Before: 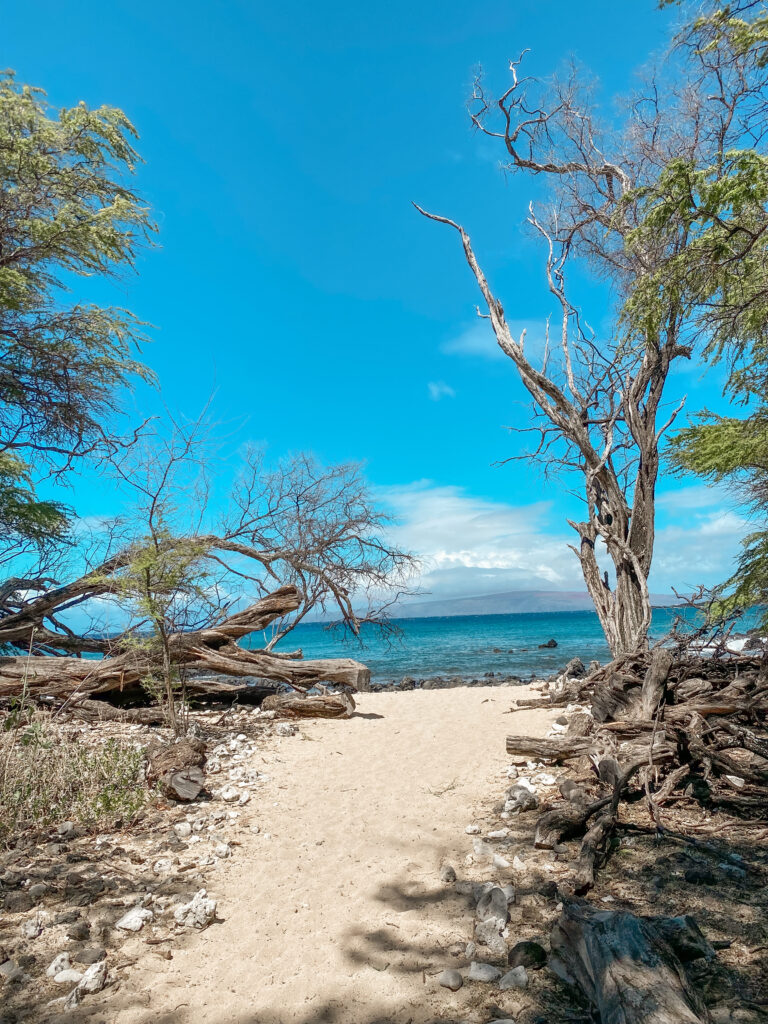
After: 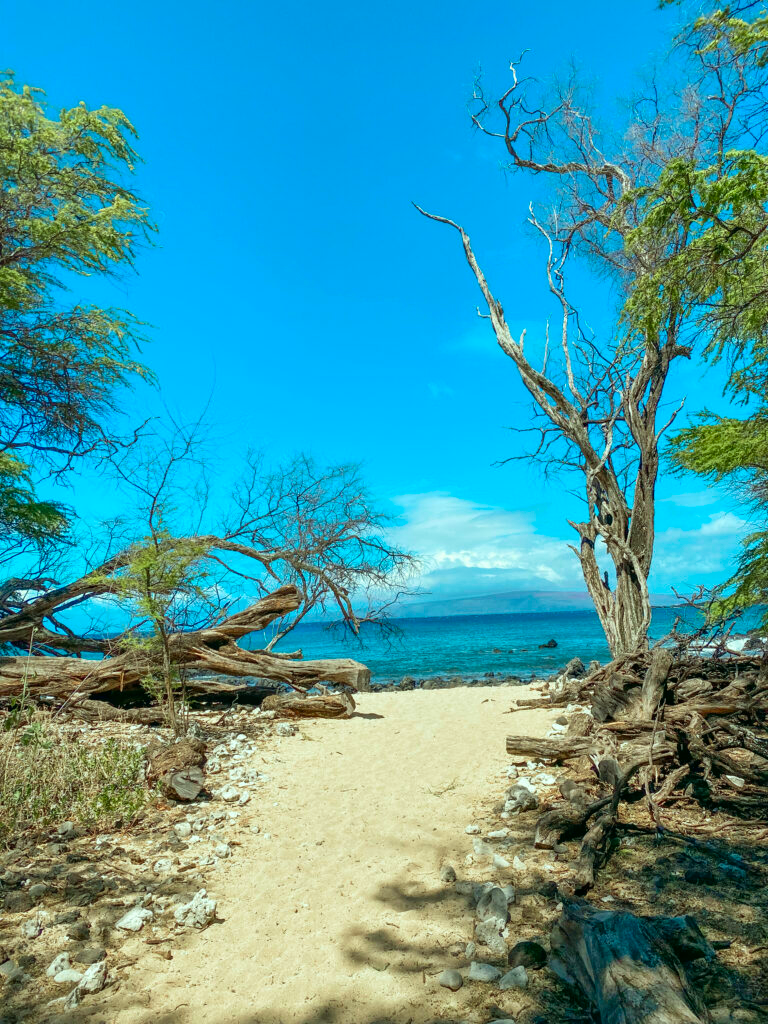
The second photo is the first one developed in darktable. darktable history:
color correction: highlights a* -7.56, highlights b* 1.14, shadows a* -3.56, saturation 1.44
velvia: strength 24.42%
